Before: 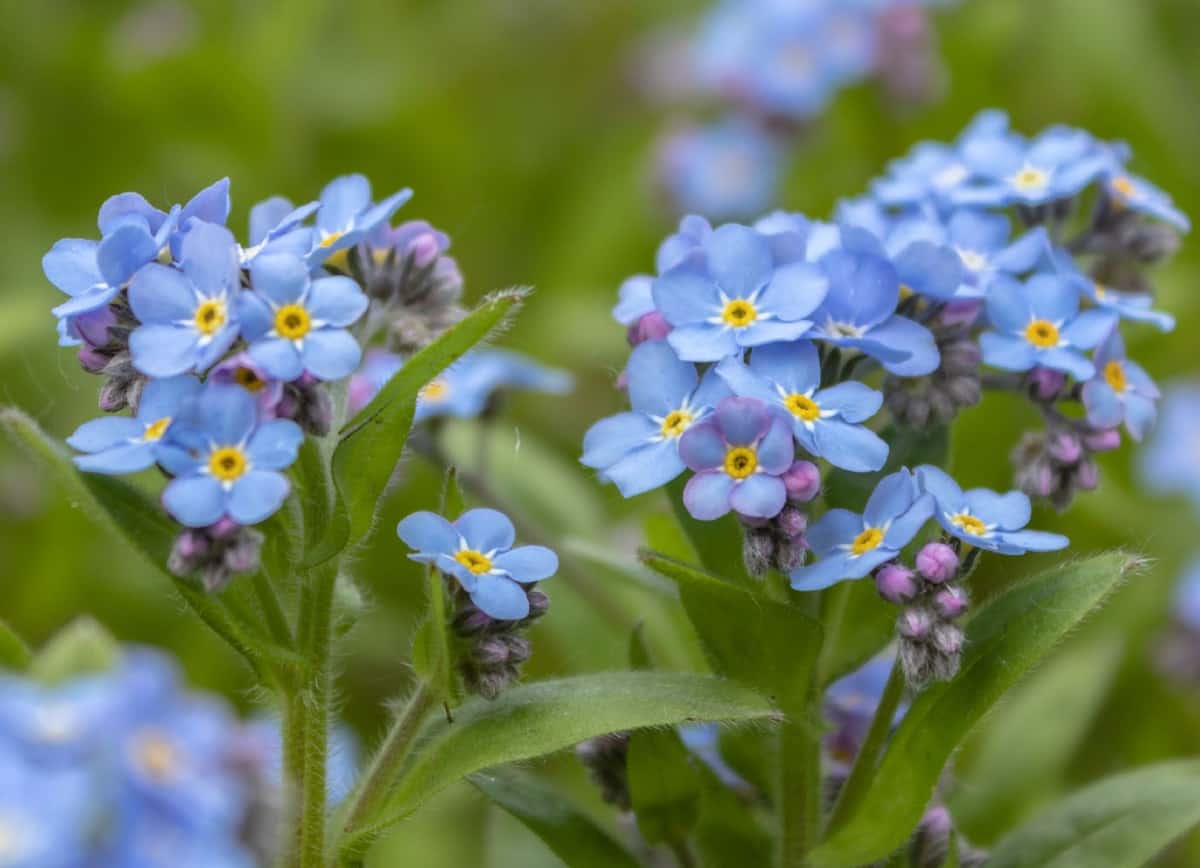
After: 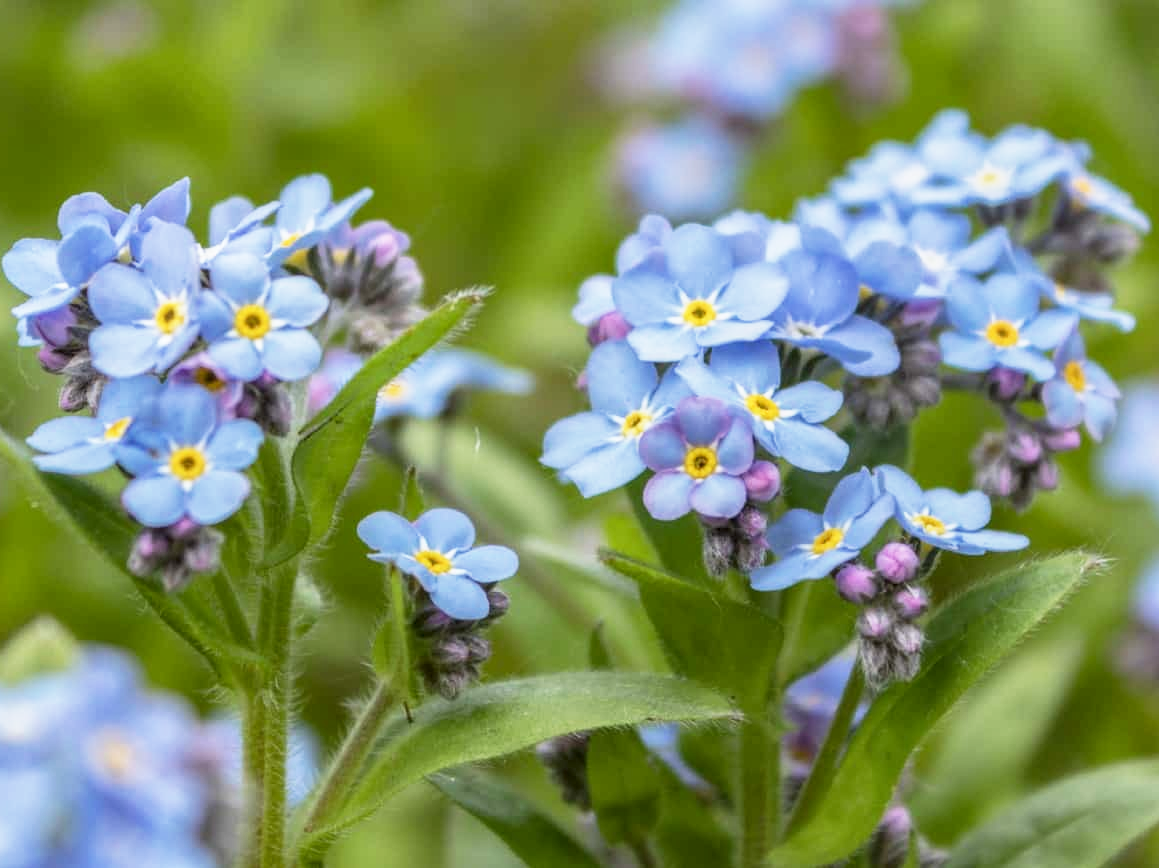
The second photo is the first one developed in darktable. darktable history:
crop and rotate: left 3.404%
local contrast: on, module defaults
base curve: curves: ch0 [(0, 0) (0.088, 0.125) (0.176, 0.251) (0.354, 0.501) (0.613, 0.749) (1, 0.877)], preserve colors none
